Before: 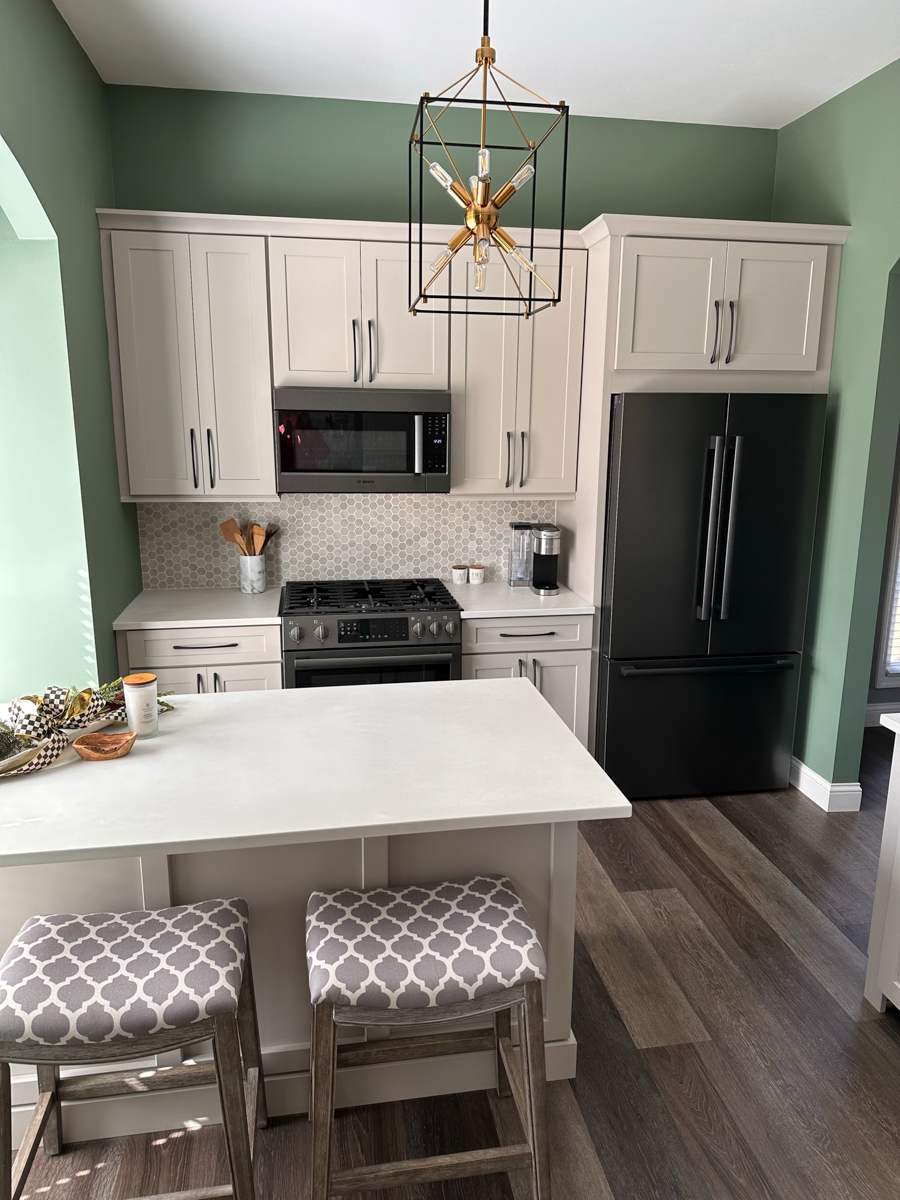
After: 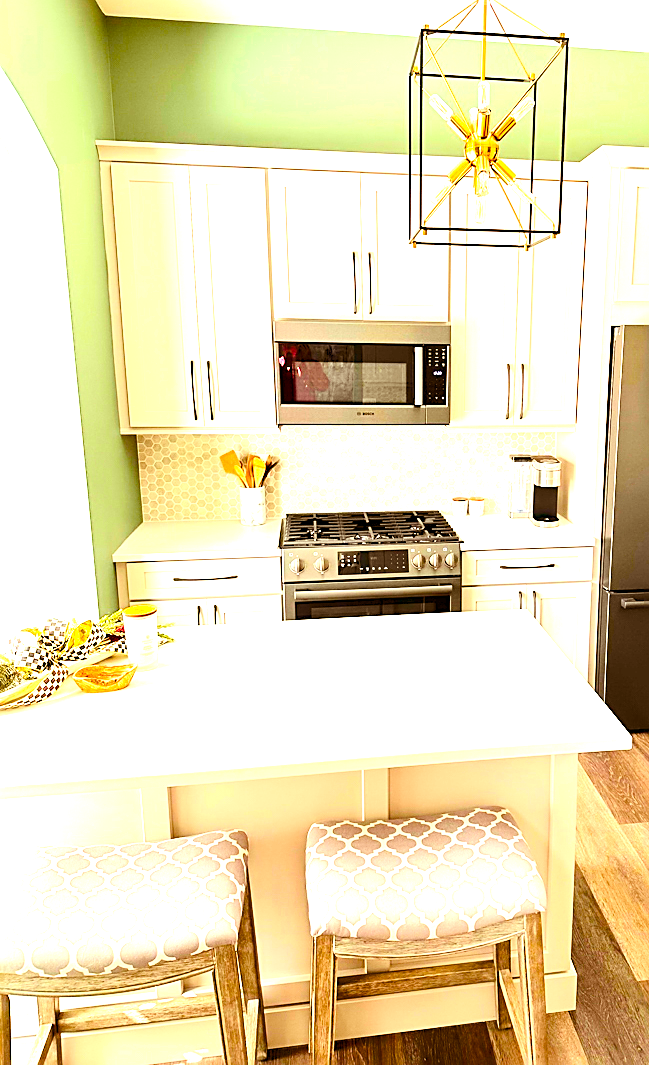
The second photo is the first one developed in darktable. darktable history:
exposure: exposure 1.066 EV, compensate highlight preservation false
crop: top 5.741%, right 27.833%, bottom 5.493%
contrast brightness saturation: contrast 0.036, saturation 0.164
color balance rgb: power › luminance 9.782%, power › chroma 2.807%, power › hue 58.81°, highlights gain › luminance 6.24%, highlights gain › chroma 2.511%, highlights gain › hue 93.08°, perceptual saturation grading › global saturation 35.161%, perceptual saturation grading › highlights -29.848%, perceptual saturation grading › shadows 35.409%, perceptual brilliance grading › global brilliance 17.63%, global vibrance 20%
tone equalizer: -7 EV 0.142 EV, -6 EV 0.595 EV, -5 EV 1.16 EV, -4 EV 1.36 EV, -3 EV 1.13 EV, -2 EV 0.6 EV, -1 EV 0.163 EV, edges refinement/feathering 500, mask exposure compensation -1.57 EV, preserve details no
sharpen: on, module defaults
